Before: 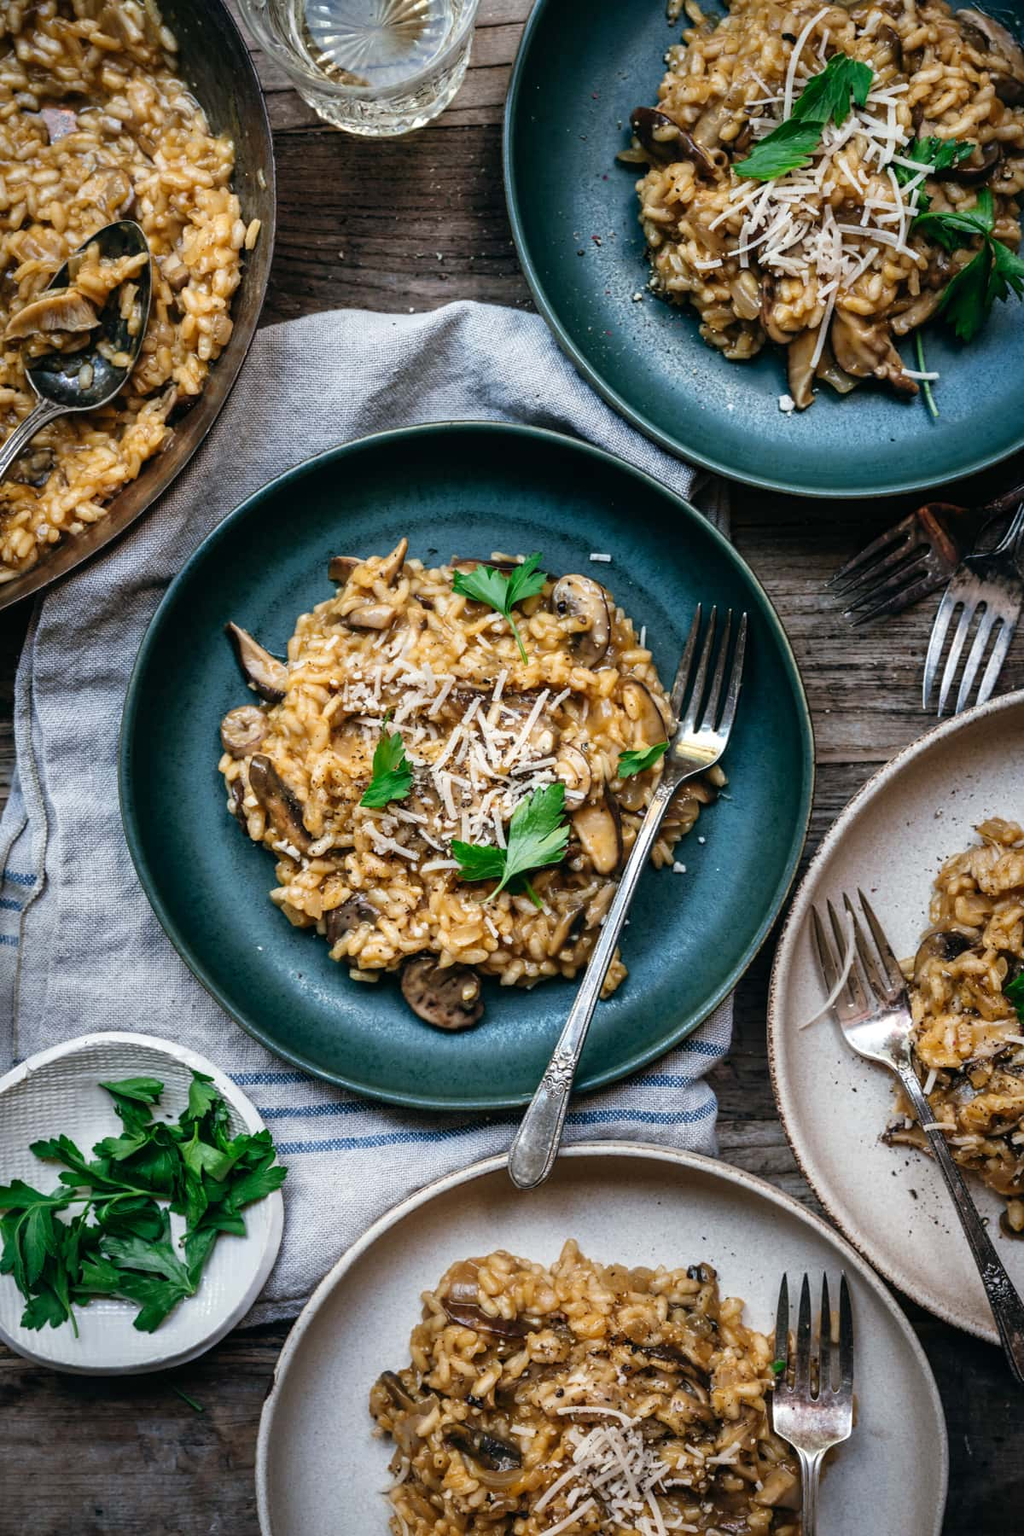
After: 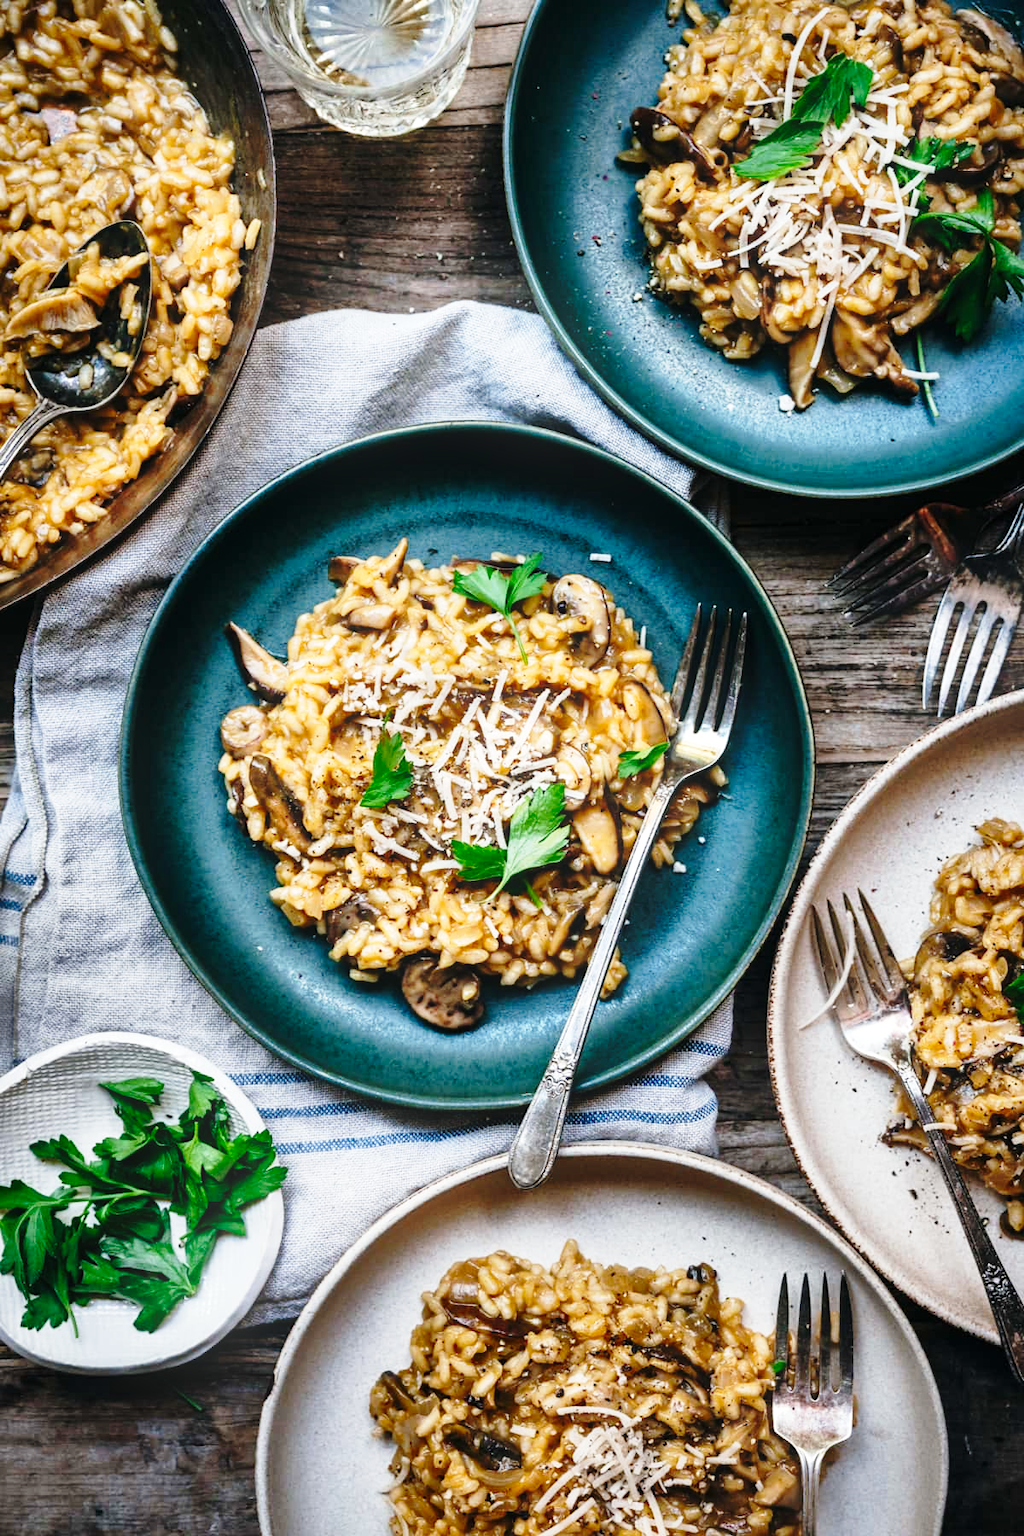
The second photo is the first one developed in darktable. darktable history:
shadows and highlights: shadows 19.13, highlights -83.41, soften with gaussian
bloom: size 13.65%, threshold 98.39%, strength 4.82%
base curve: curves: ch0 [(0, 0) (0.028, 0.03) (0.121, 0.232) (0.46, 0.748) (0.859, 0.968) (1, 1)], preserve colors none
